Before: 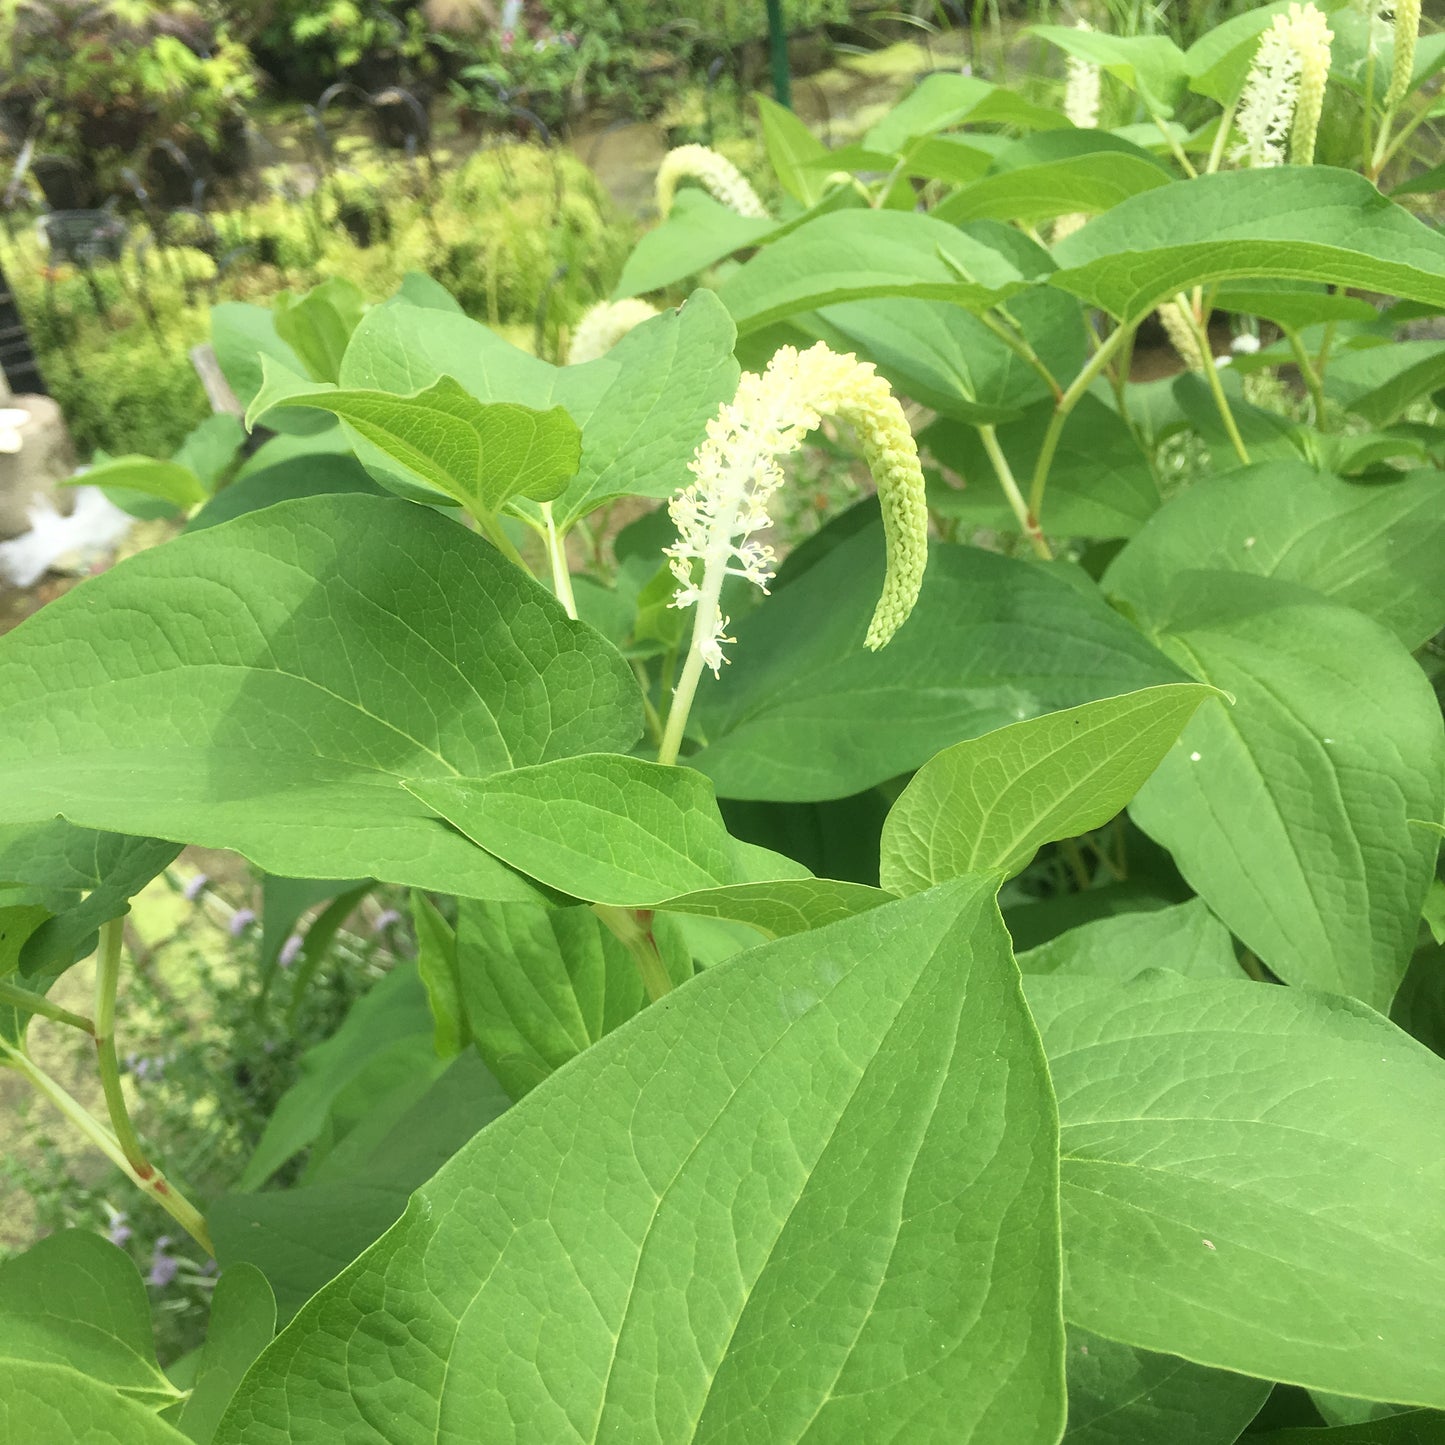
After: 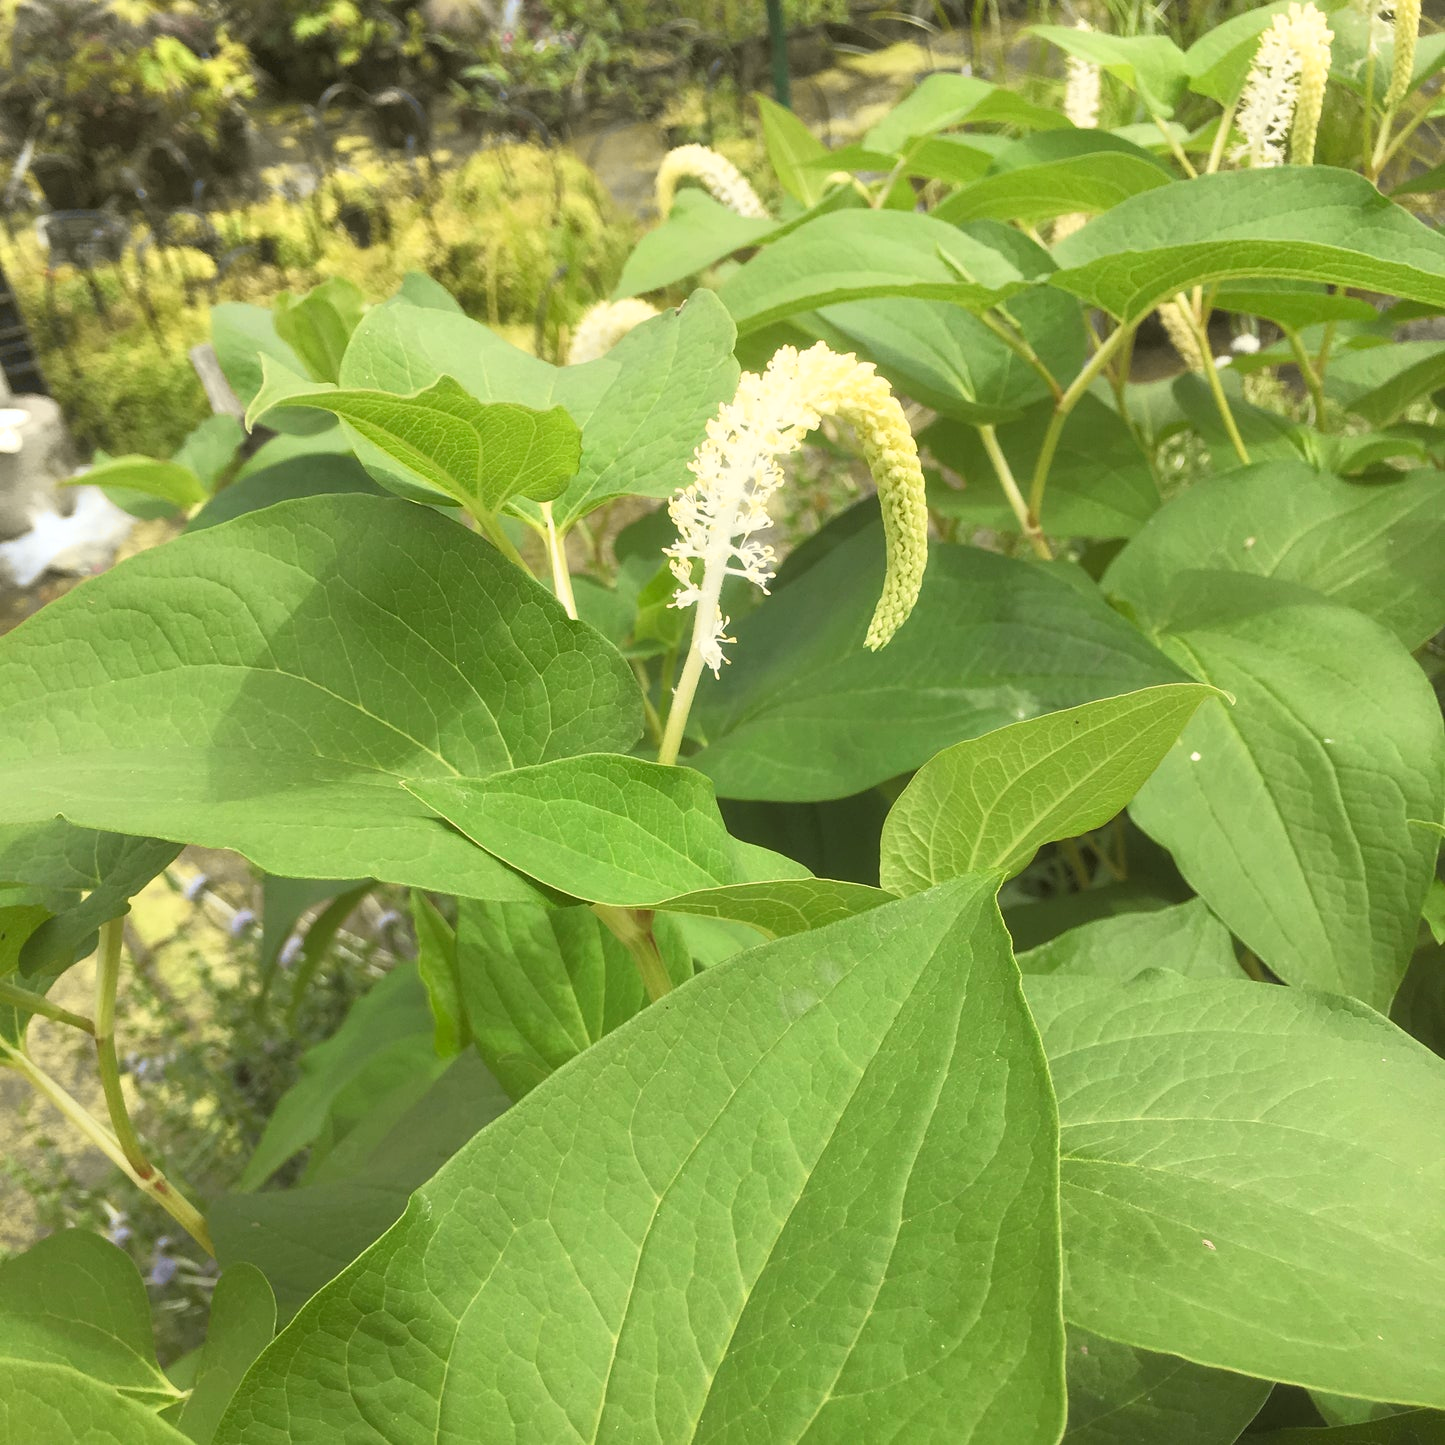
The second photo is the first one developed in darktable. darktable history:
tone curve: curves: ch0 [(0, 0) (0.15, 0.17) (0.452, 0.437) (0.611, 0.588) (0.751, 0.749) (1, 1)]; ch1 [(0, 0) (0.325, 0.327) (0.412, 0.45) (0.453, 0.484) (0.5, 0.499) (0.541, 0.55) (0.617, 0.612) (0.695, 0.697) (1, 1)]; ch2 [(0, 0) (0.386, 0.397) (0.452, 0.459) (0.505, 0.498) (0.524, 0.547) (0.574, 0.566) (0.633, 0.641) (1, 1)], color space Lab, independent channels, preserve colors none
